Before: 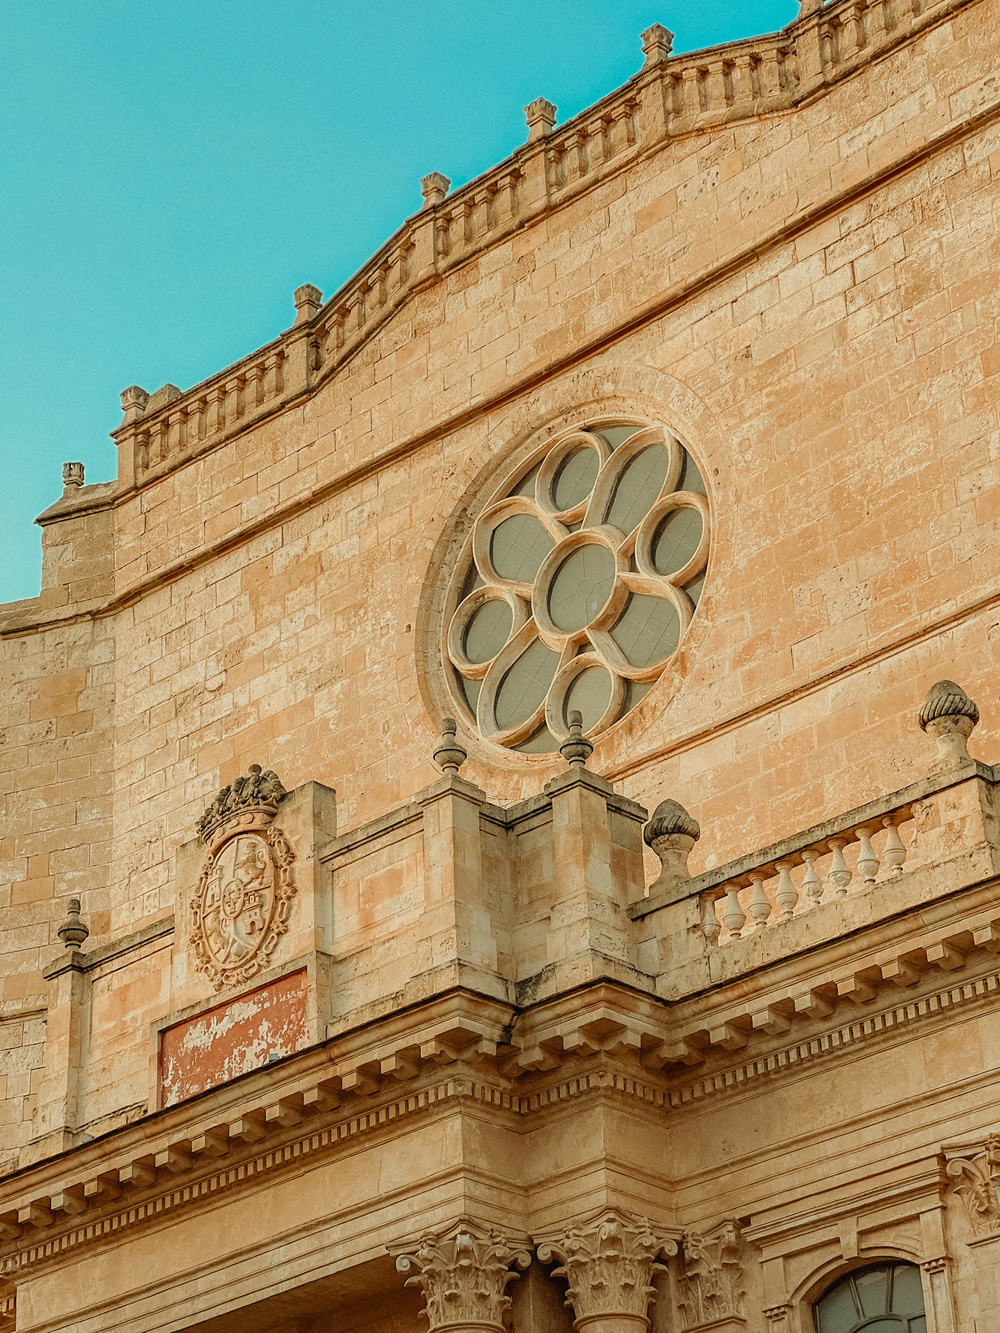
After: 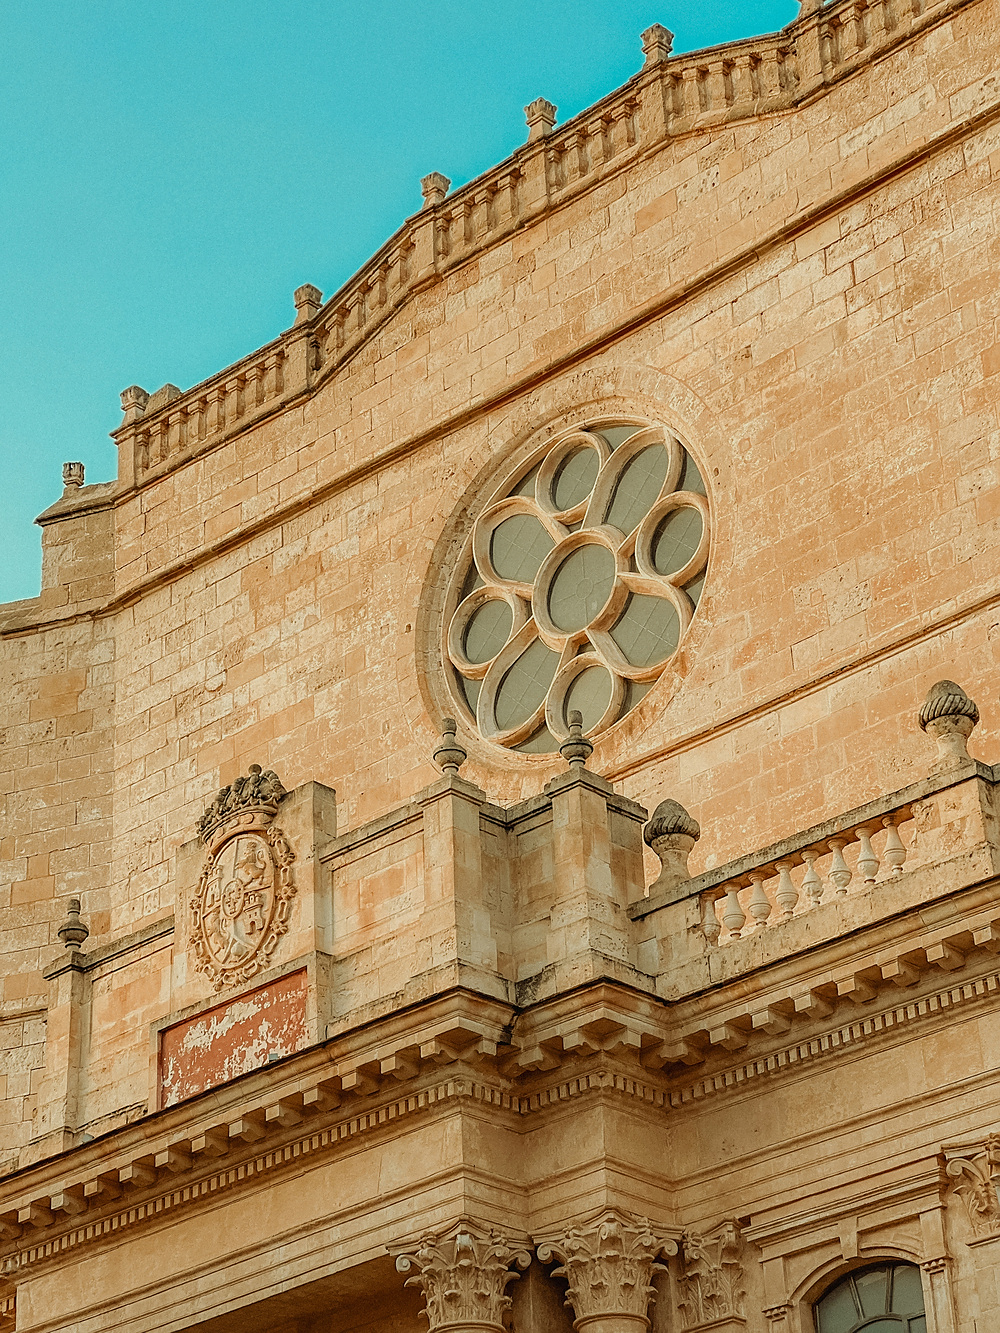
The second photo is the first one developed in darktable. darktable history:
sharpen: radius 0.993, threshold 0.981
